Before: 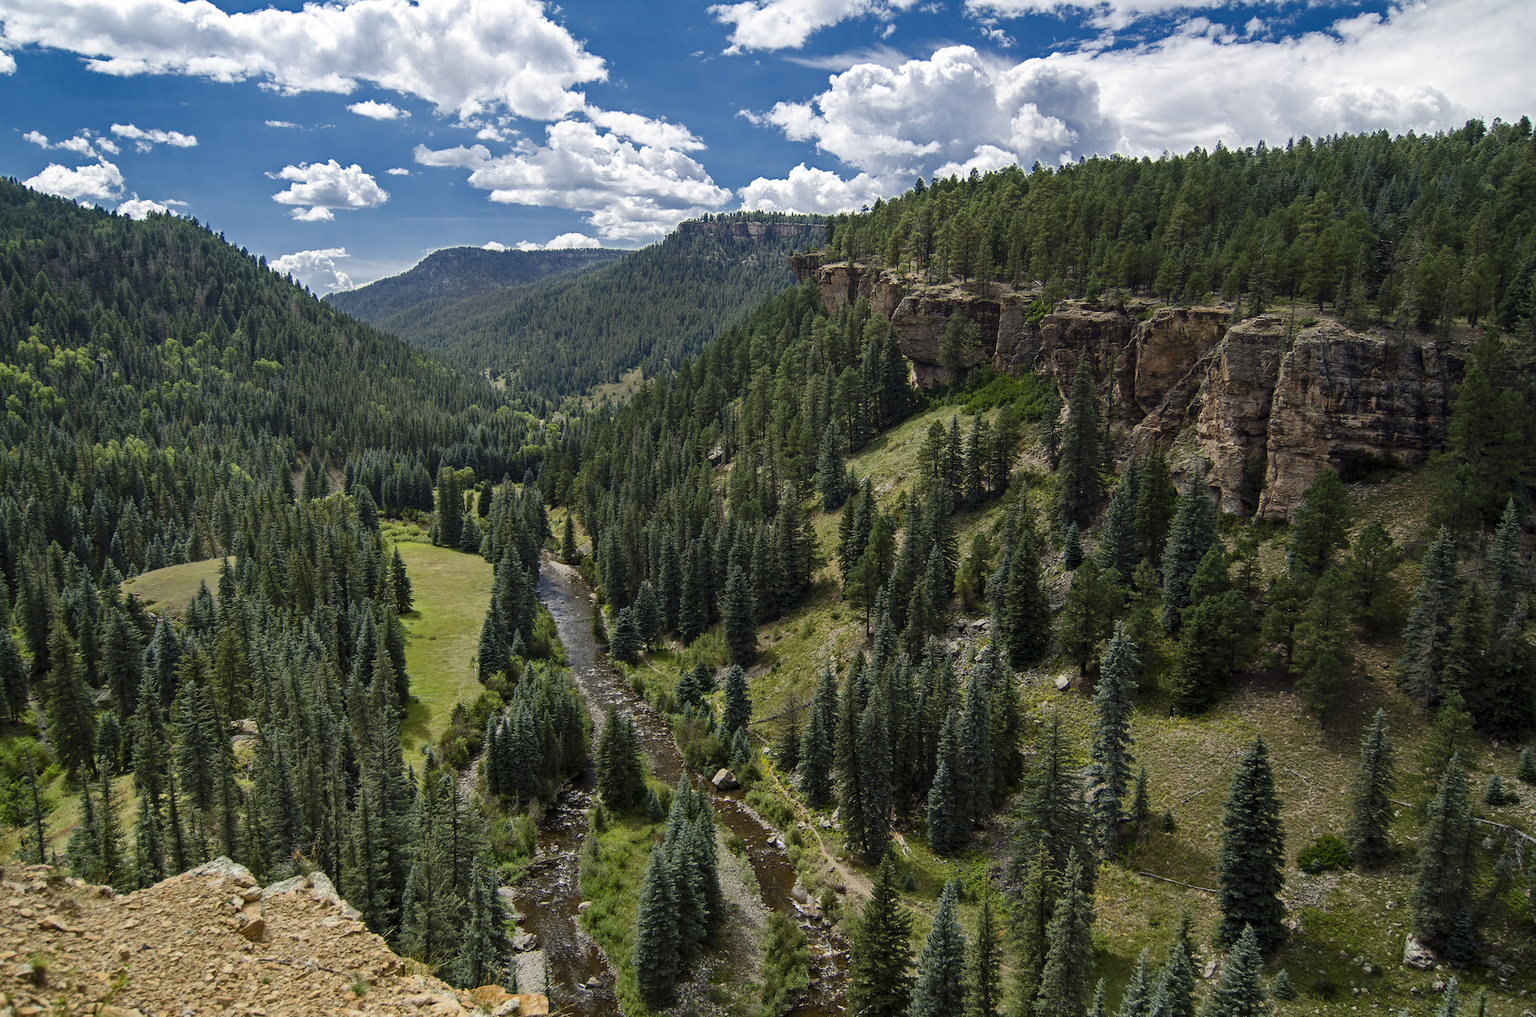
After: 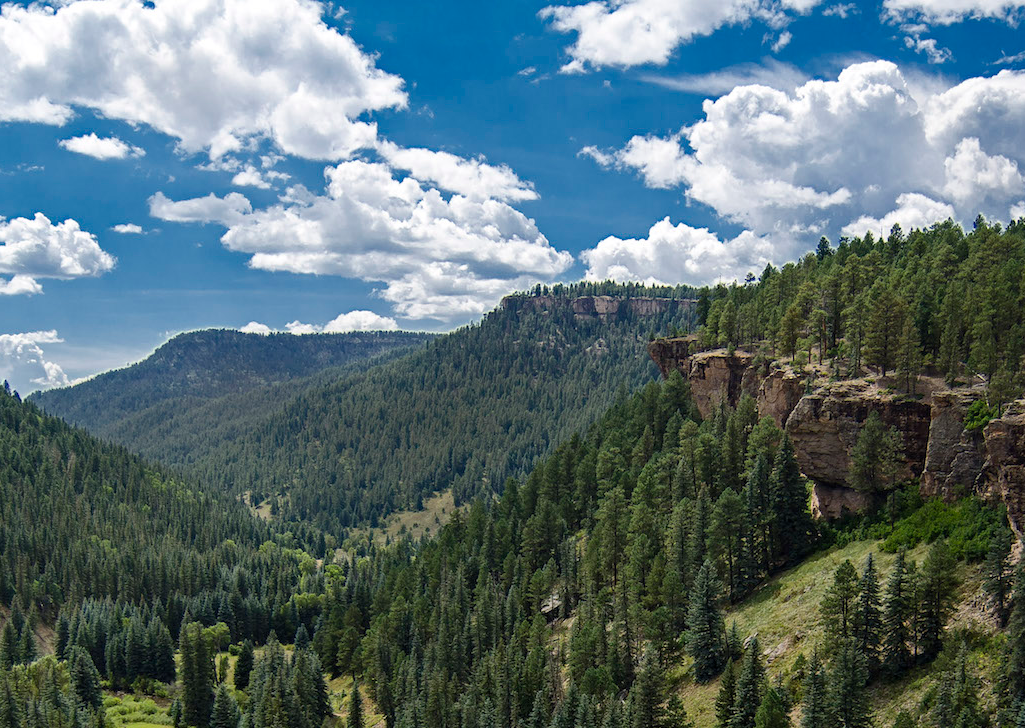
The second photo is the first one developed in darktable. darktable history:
crop: left 19.693%, right 30.21%, bottom 46.31%
